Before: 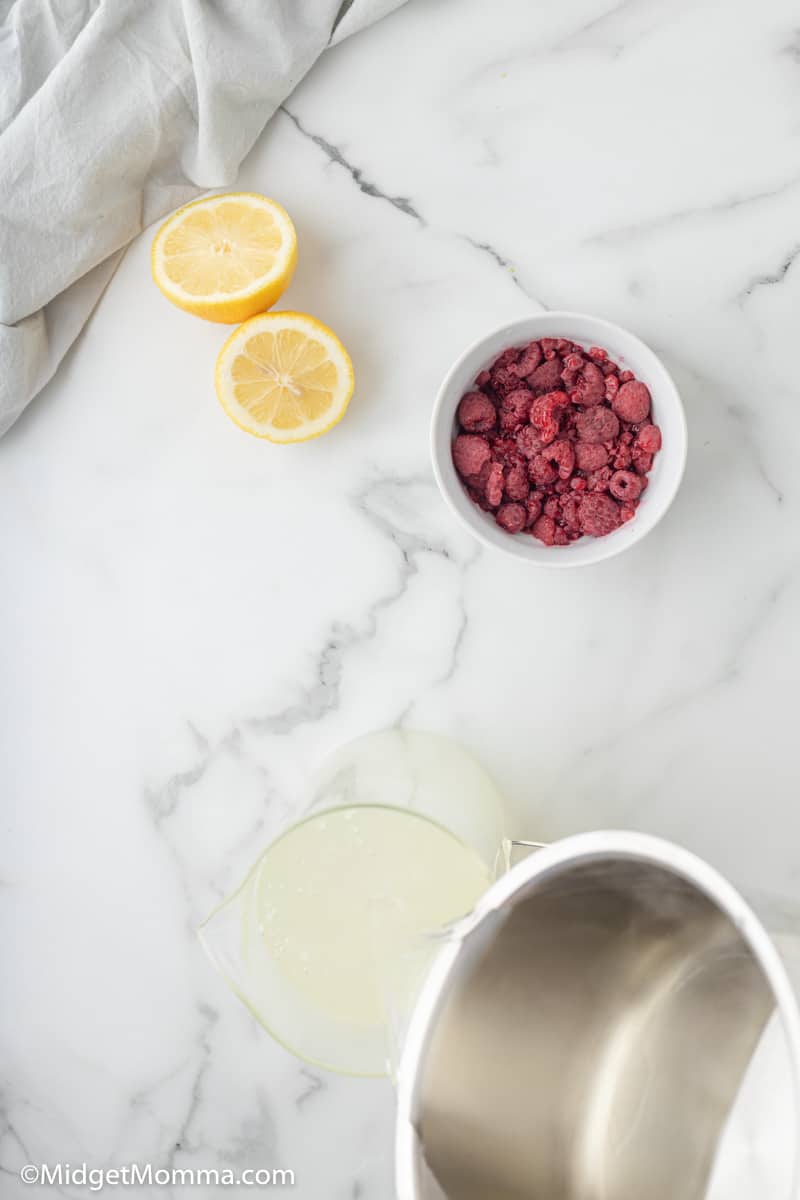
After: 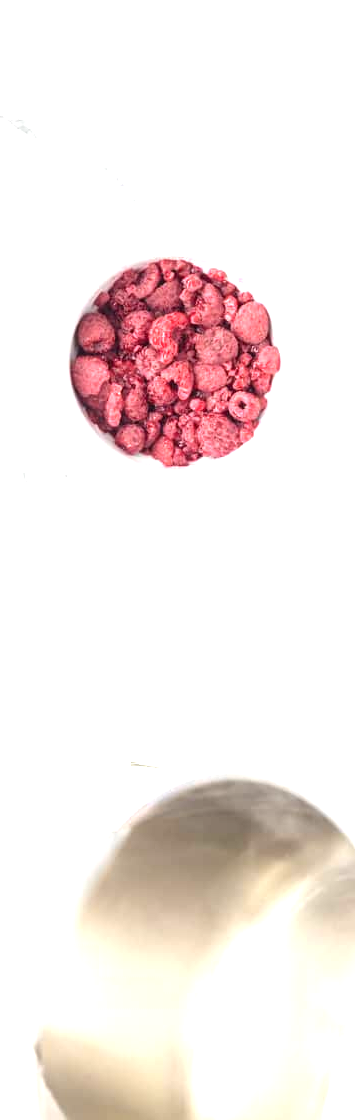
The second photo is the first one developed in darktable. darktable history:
crop: left 47.628%, top 6.643%, right 7.874%
exposure: black level correction 0, exposure 1.45 EV, compensate exposure bias true, compensate highlight preservation false
